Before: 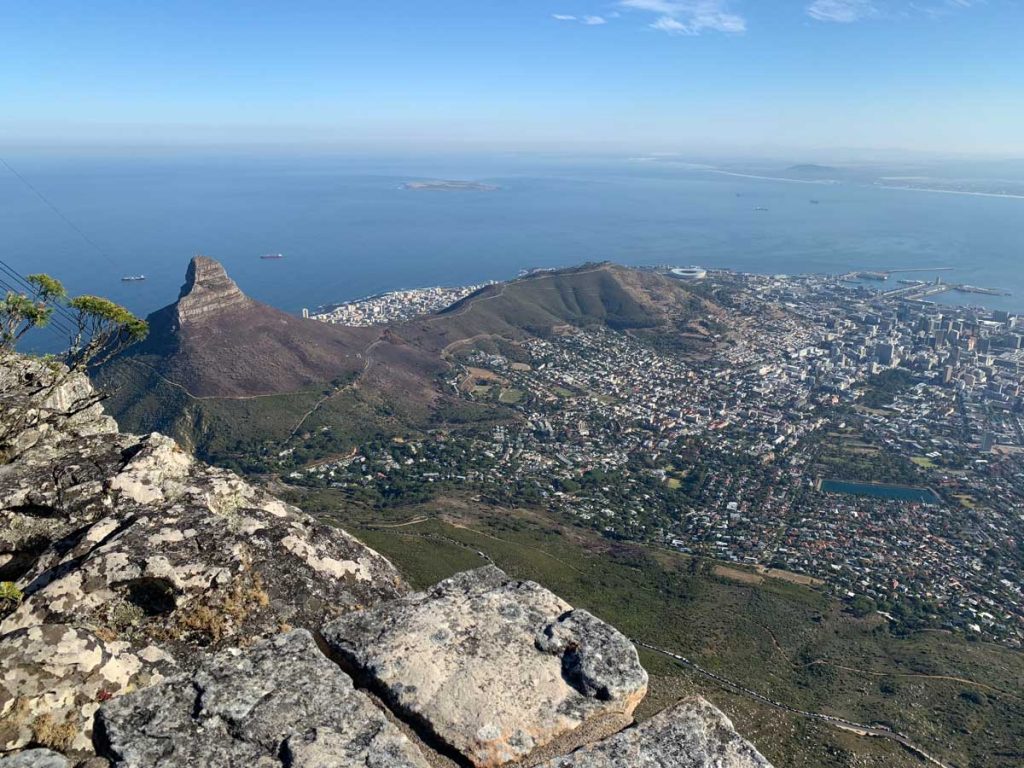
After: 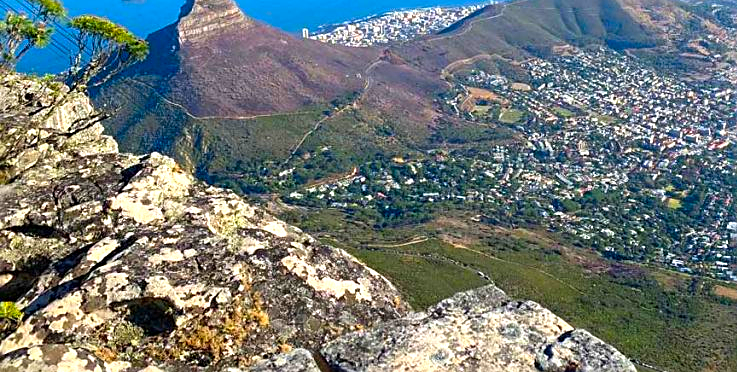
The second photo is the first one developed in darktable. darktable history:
exposure: exposure 0.657 EV, compensate highlight preservation false
color correction: saturation 1.8
crop: top 36.498%, right 27.964%, bottom 14.995%
sharpen: on, module defaults
